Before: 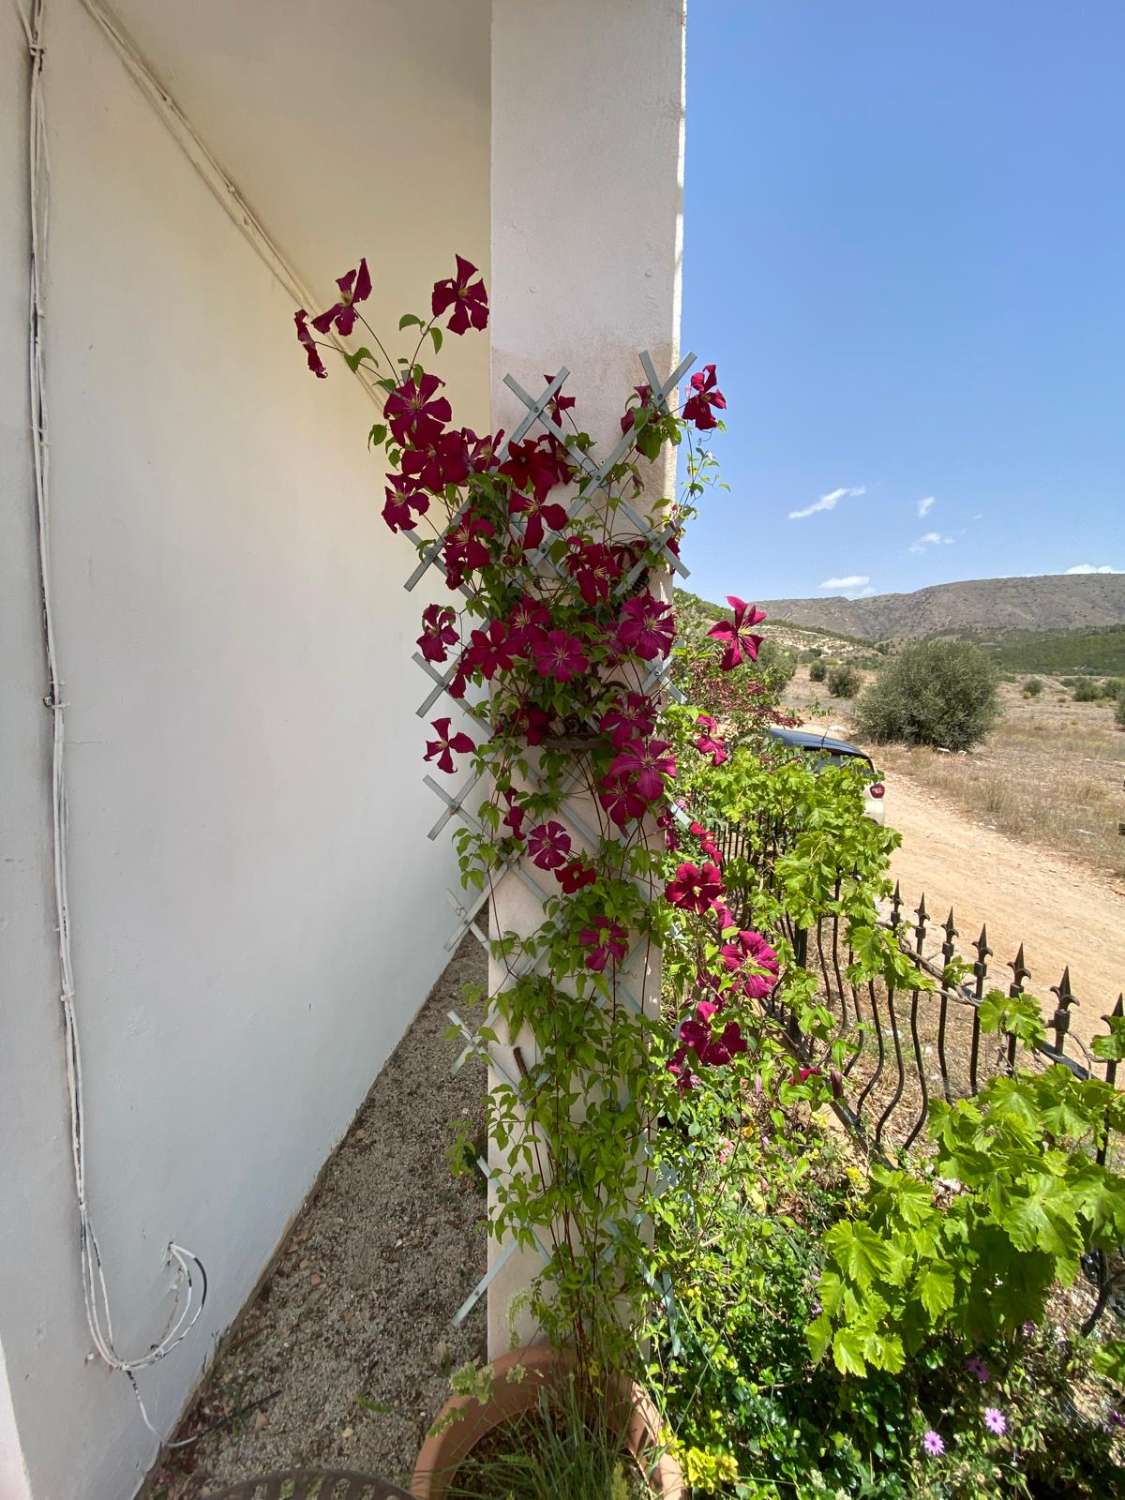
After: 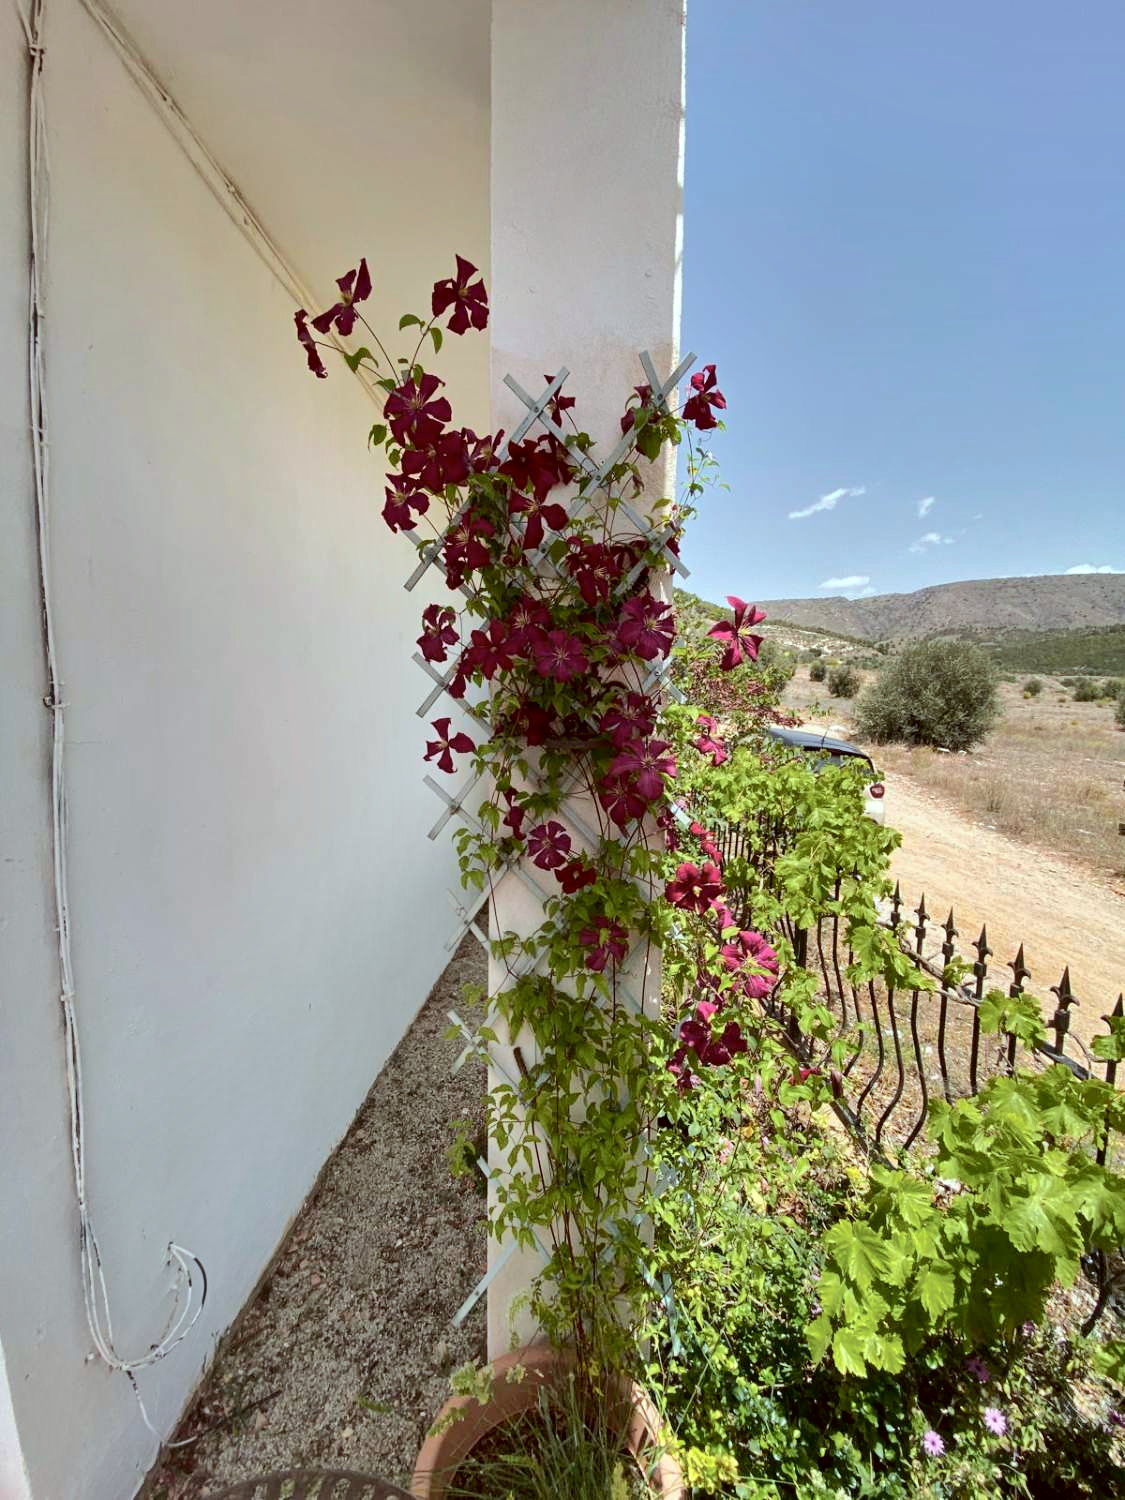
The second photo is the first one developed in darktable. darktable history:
tone curve: curves: ch0 [(0, 0) (0.052, 0.018) (0.236, 0.207) (0.41, 0.417) (0.485, 0.518) (0.54, 0.584) (0.625, 0.666) (0.845, 0.828) (0.994, 0.964)]; ch1 [(0, 0) (0.136, 0.146) (0.317, 0.34) (0.382, 0.408) (0.434, 0.441) (0.472, 0.479) (0.498, 0.501) (0.557, 0.558) (0.616, 0.59) (0.739, 0.7) (1, 1)]; ch2 [(0, 0) (0.352, 0.403) (0.447, 0.466) (0.482, 0.482) (0.528, 0.526) (0.586, 0.577) (0.618, 0.621) (0.785, 0.747) (1, 1)], color space Lab, independent channels, preserve colors none
shadows and highlights: shadows 53.08, soften with gaussian
exposure: exposure 0.202 EV, compensate highlight preservation false
color correction: highlights a* -5.1, highlights b* -3.71, shadows a* 3.83, shadows b* 4.33
